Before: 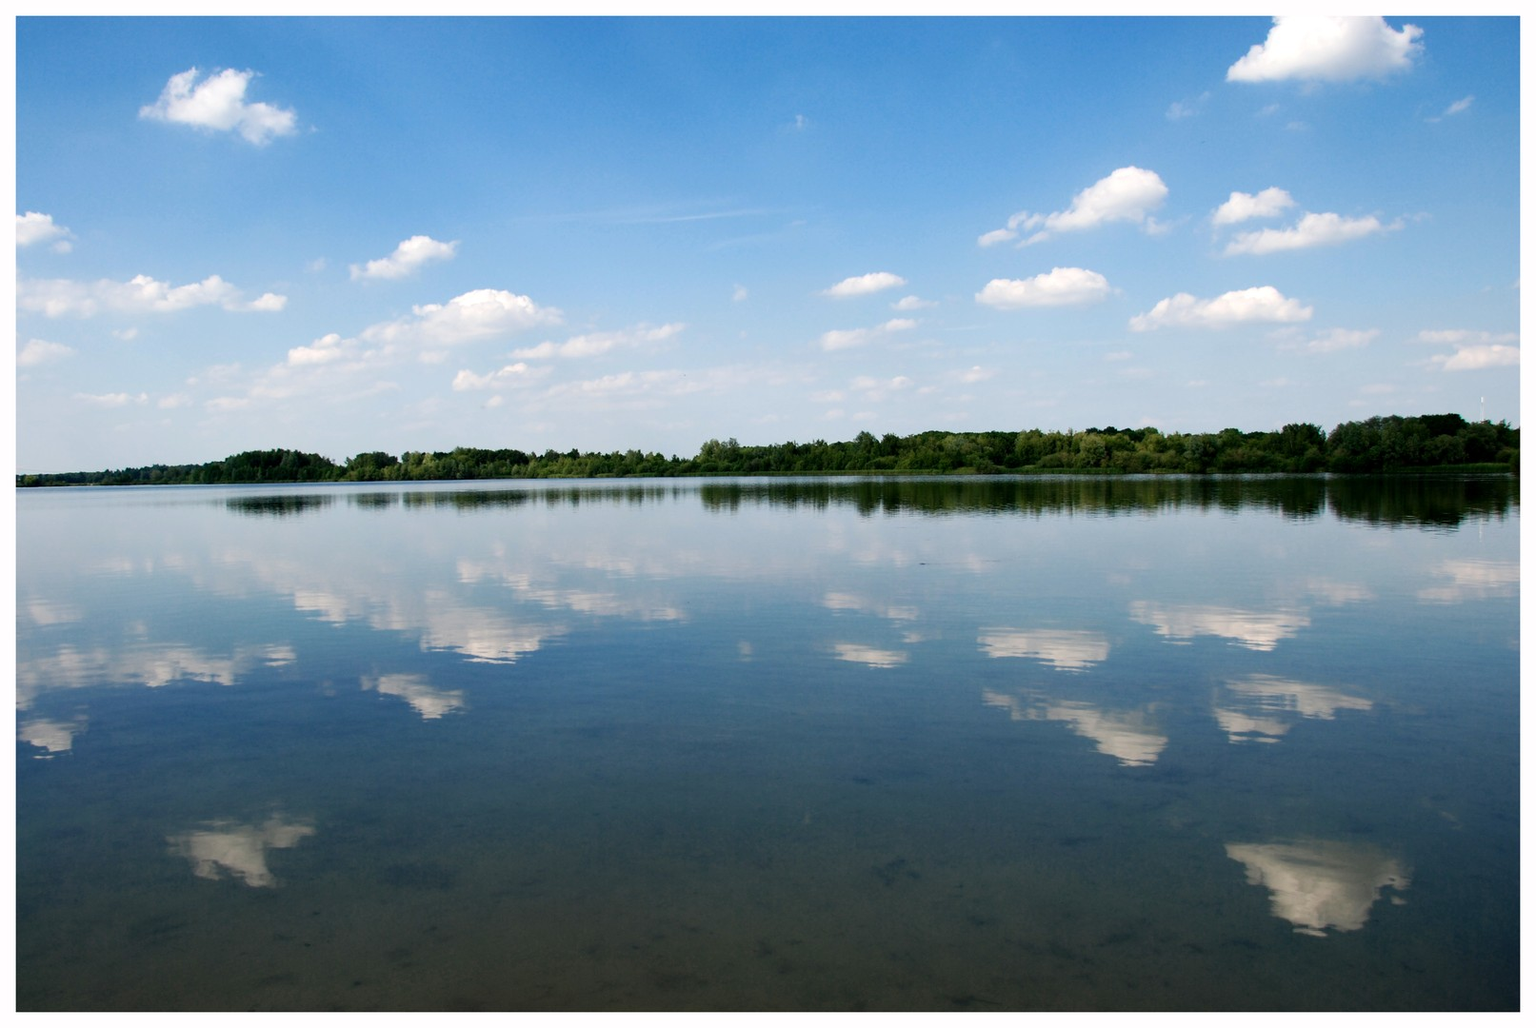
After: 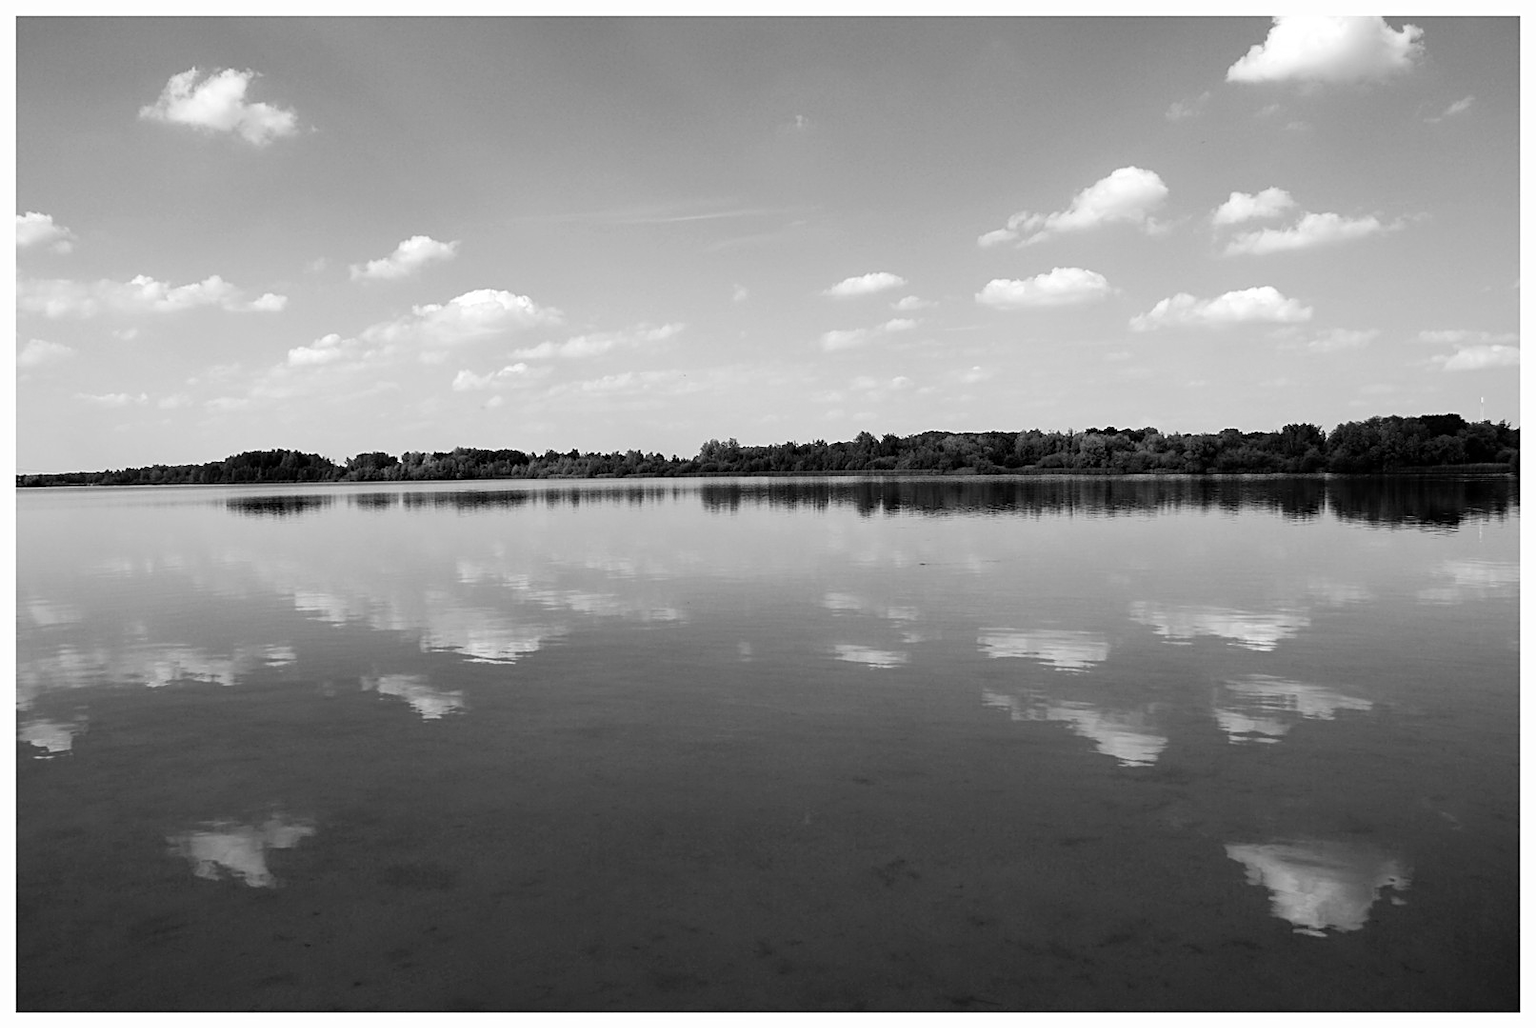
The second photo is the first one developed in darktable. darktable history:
monochrome: a 16.01, b -2.65, highlights 0.52
sharpen: on, module defaults
